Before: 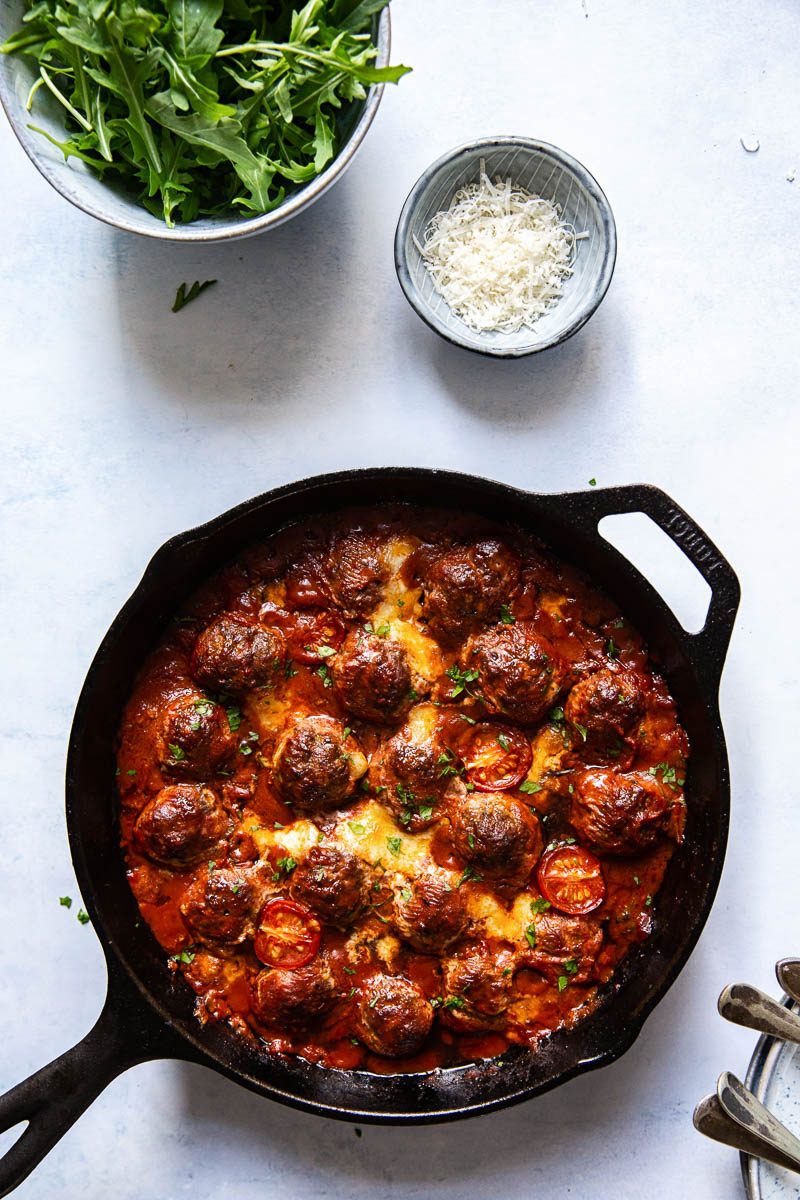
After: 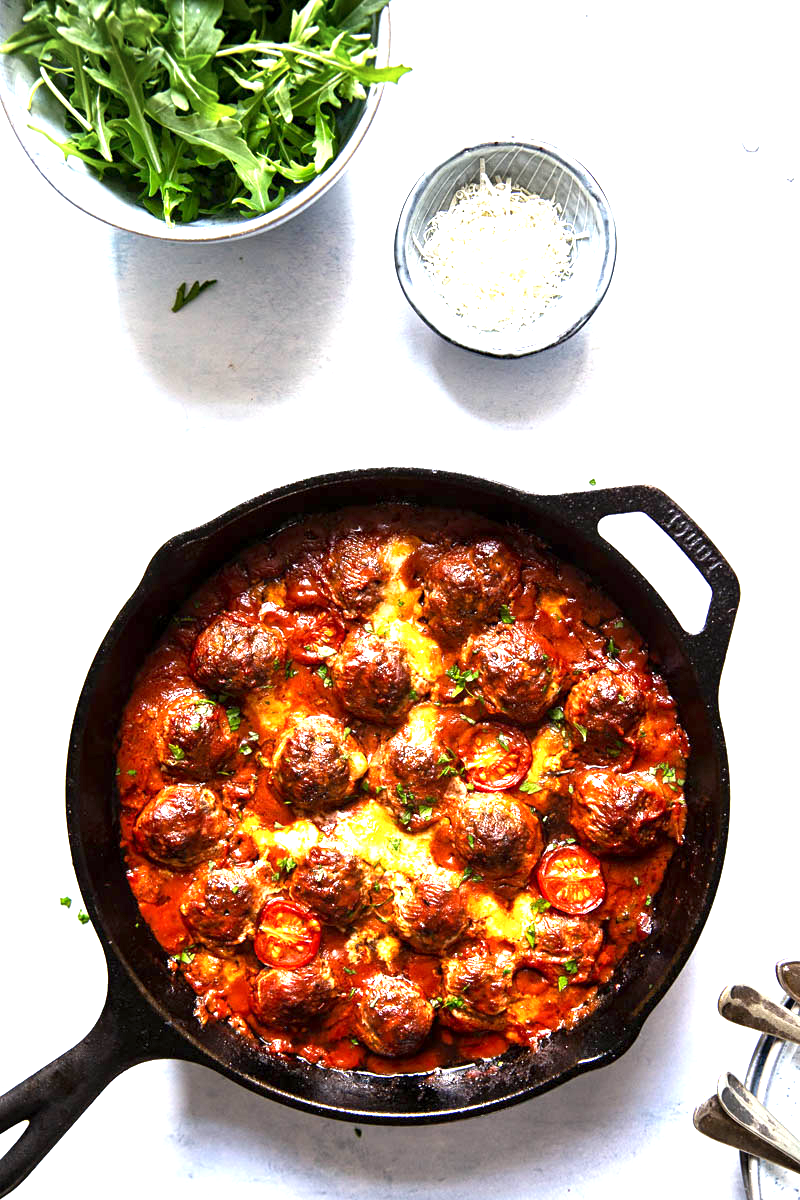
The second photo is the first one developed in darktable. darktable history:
exposure: black level correction 0.001, exposure 1.399 EV, compensate exposure bias true, compensate highlight preservation false
vignetting: fall-off radius 60.73%, brightness -0.411, saturation -0.31
